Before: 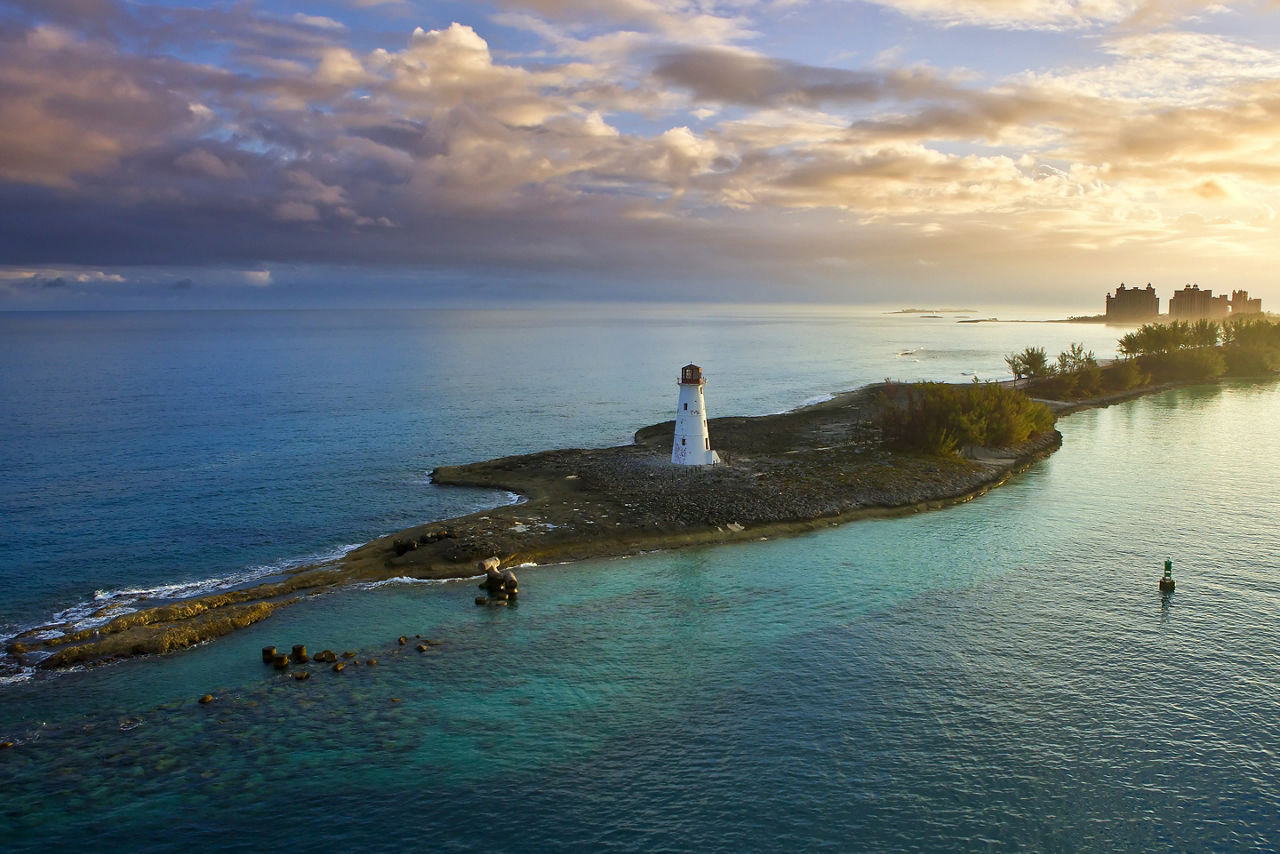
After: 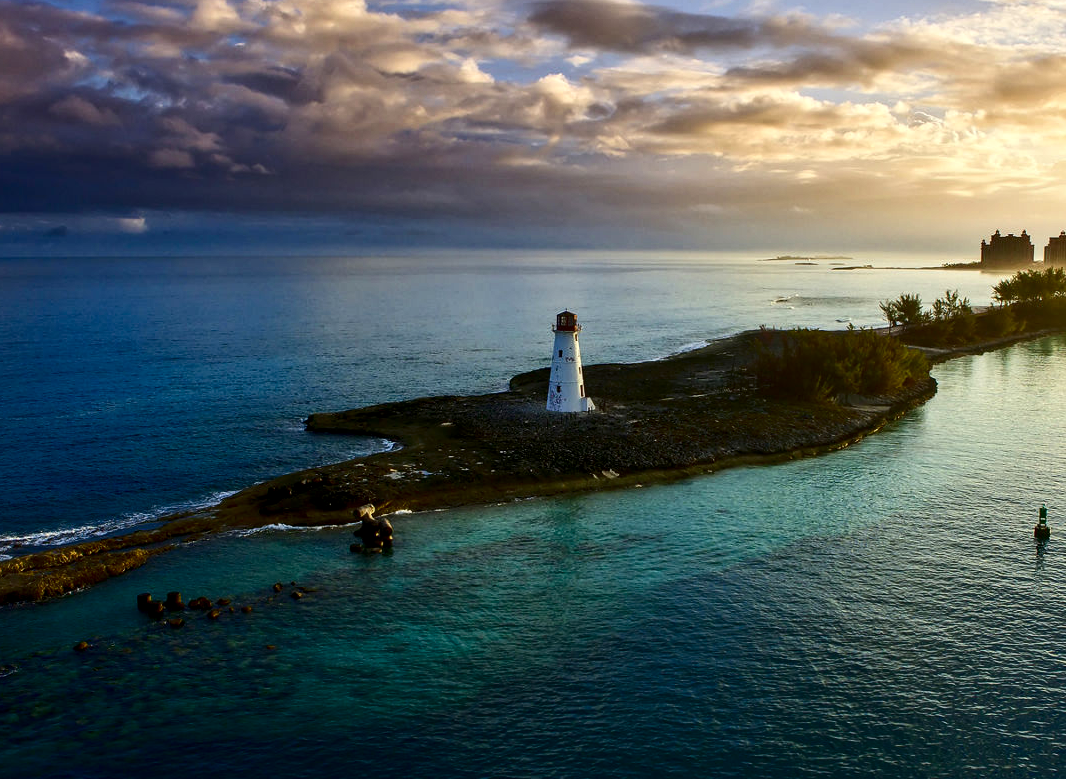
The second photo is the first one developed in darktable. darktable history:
local contrast: on, module defaults
crop: left 9.801%, top 6.248%, right 6.885%, bottom 2.477%
exposure: black level correction 0.002, compensate exposure bias true, compensate highlight preservation false
contrast brightness saturation: contrast 0.187, brightness -0.227, saturation 0.117
